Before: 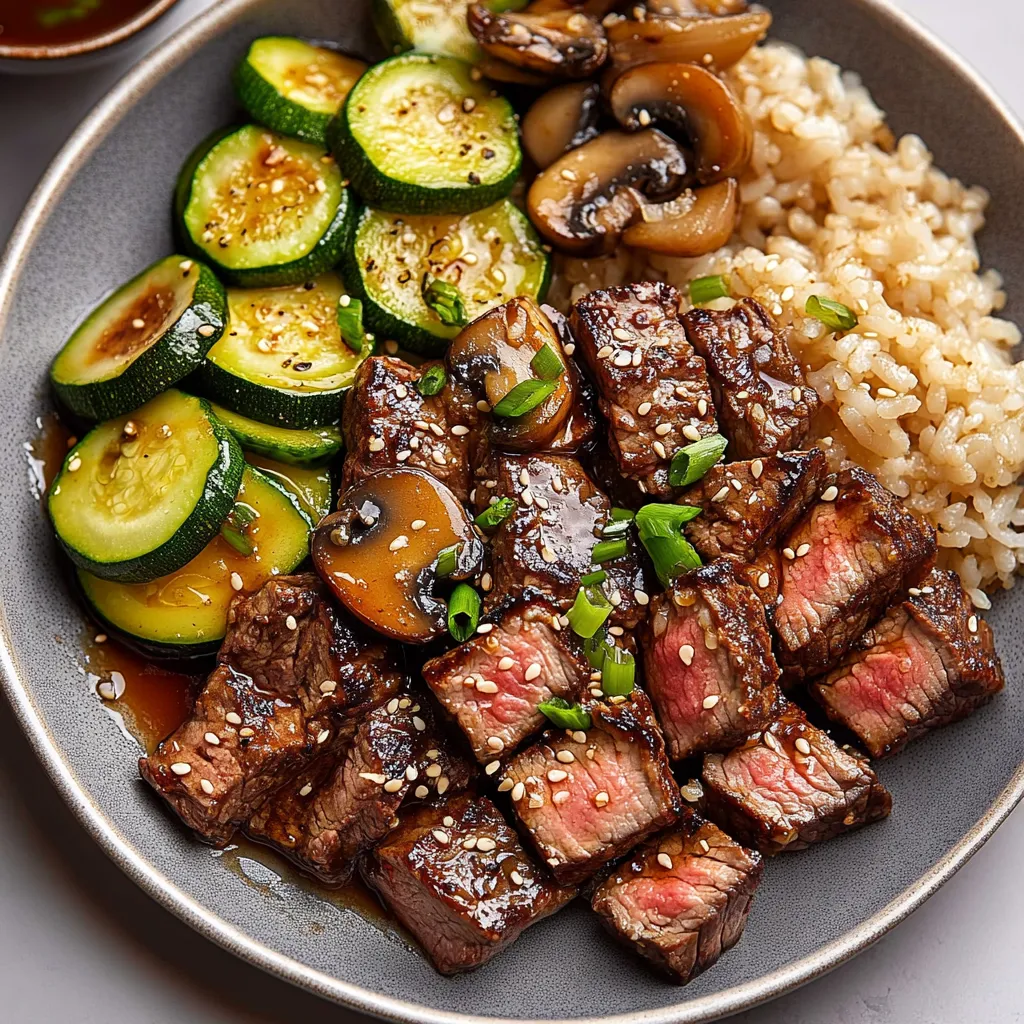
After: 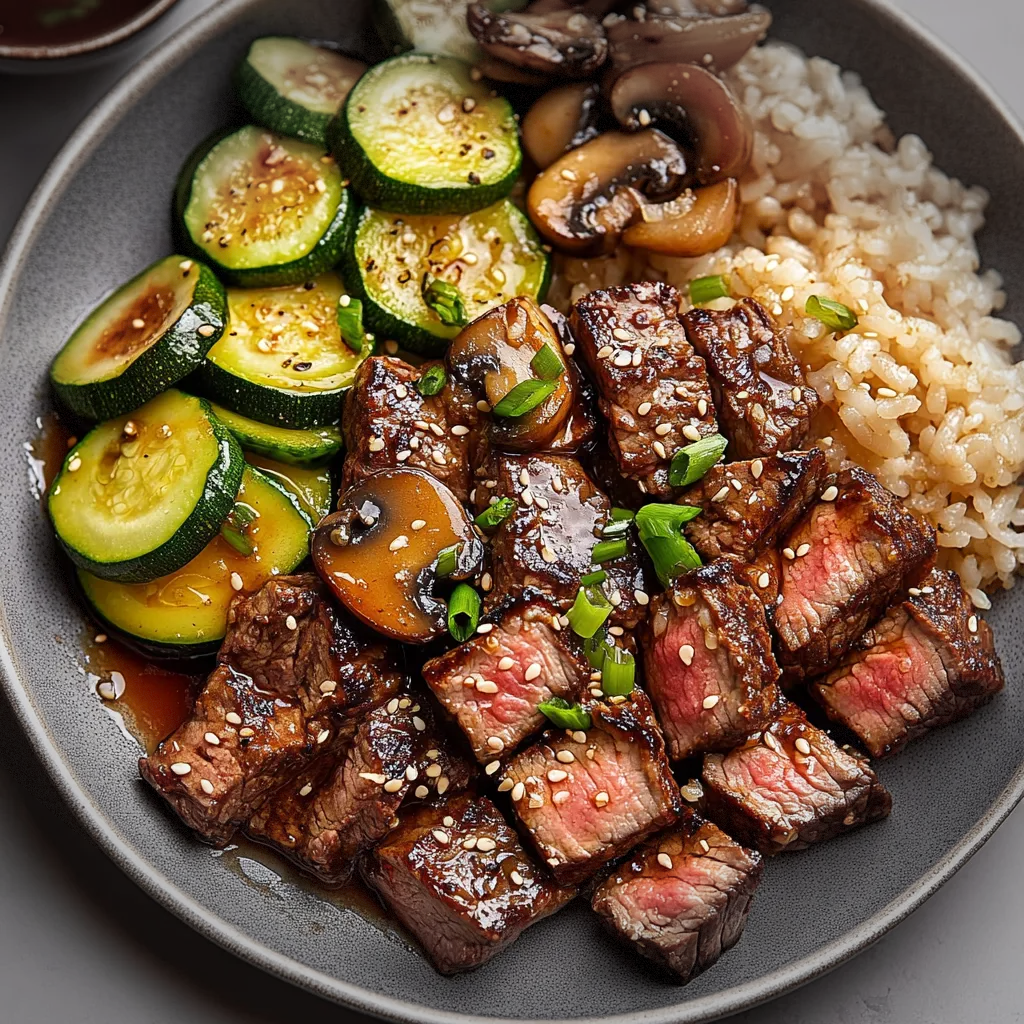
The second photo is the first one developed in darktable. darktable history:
vignetting: fall-off start 91.04%, fall-off radius 38.47%, width/height ratio 1.219, shape 1.29, dithering 8-bit output
